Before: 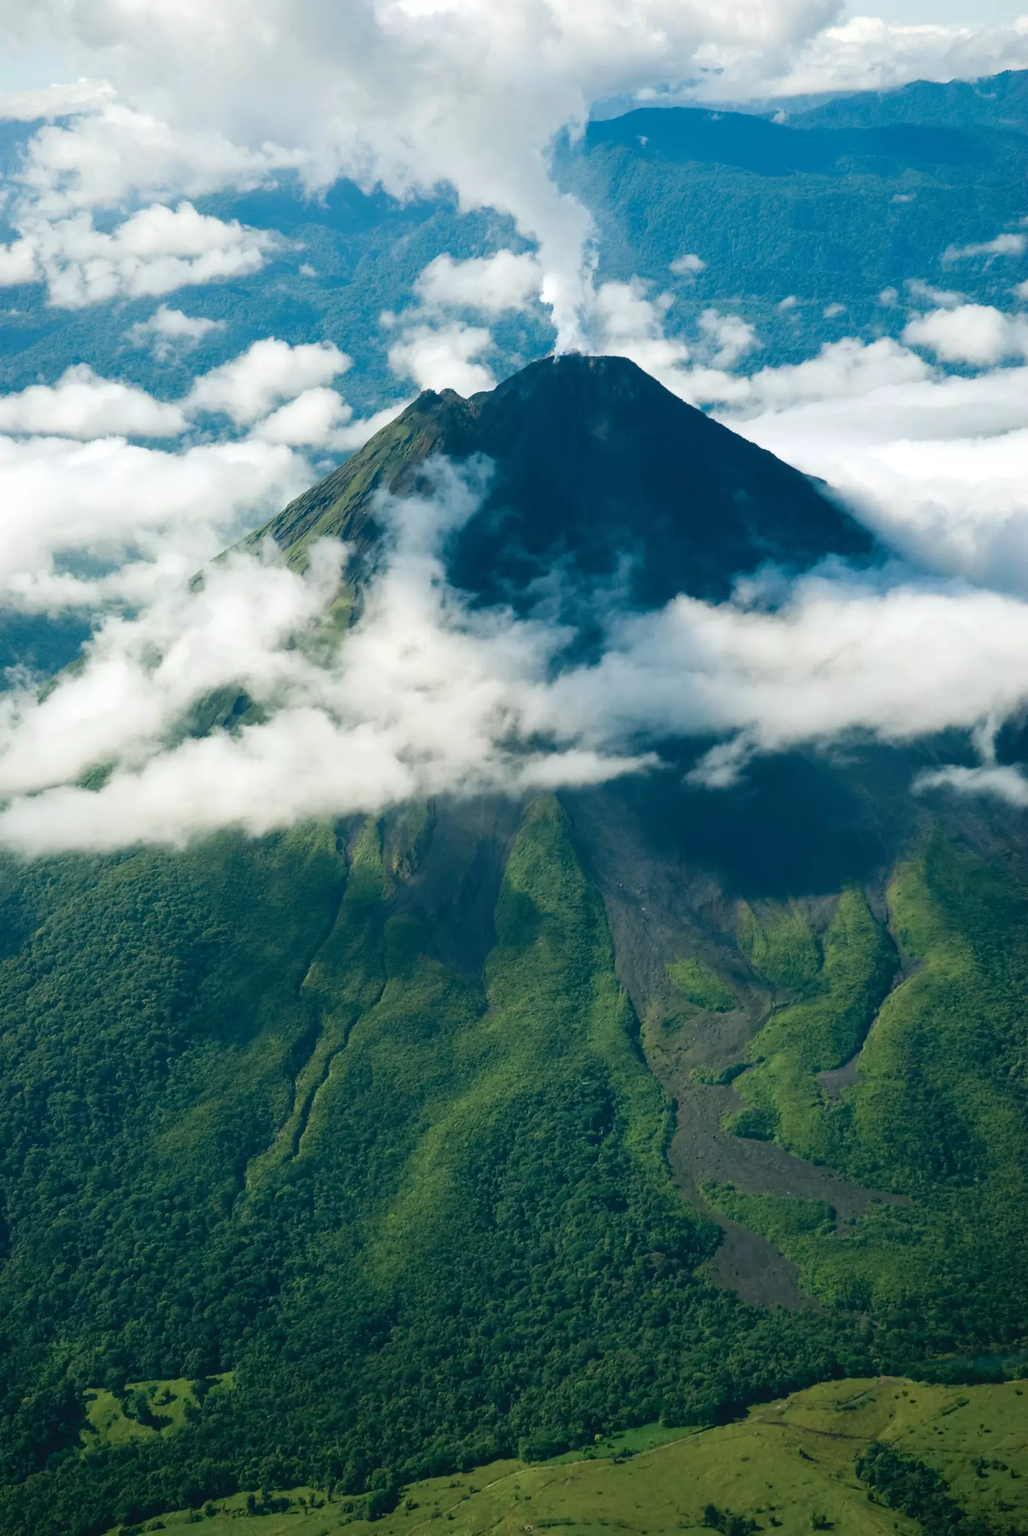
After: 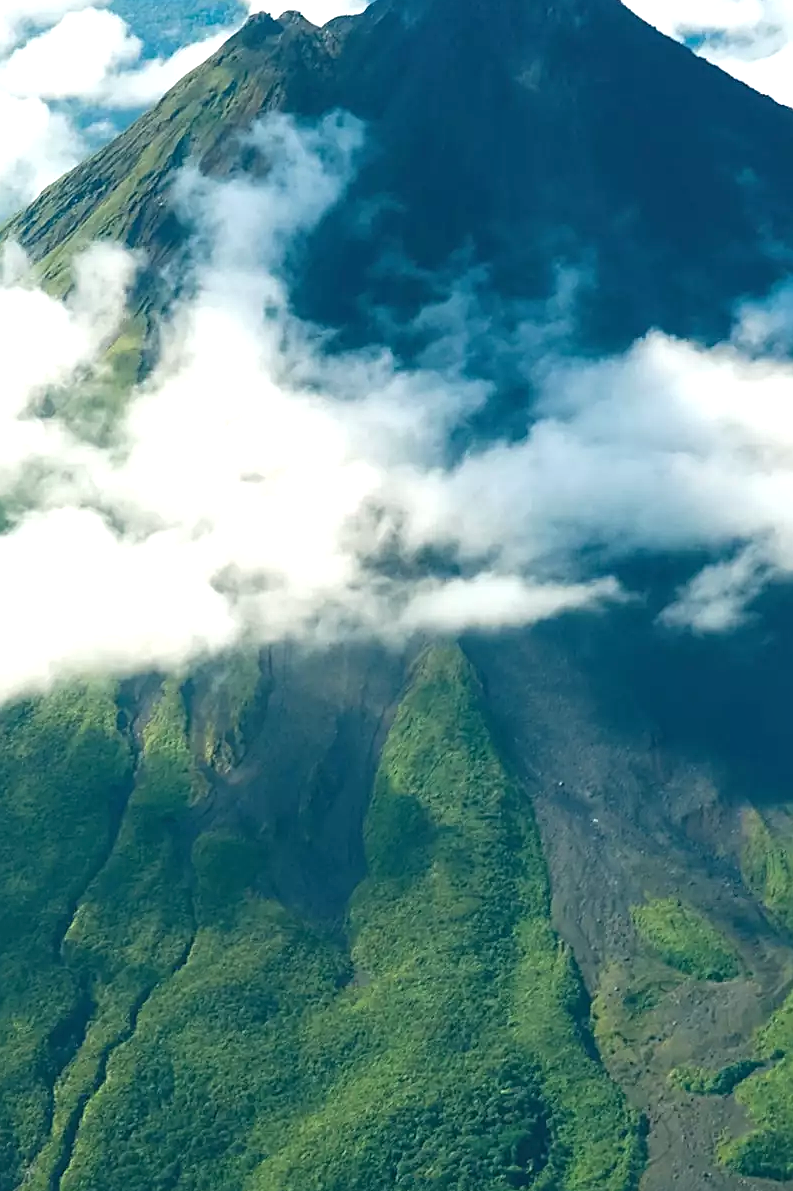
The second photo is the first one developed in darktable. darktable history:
exposure: exposure 0.664 EV, compensate highlight preservation false
crop: left 25.379%, top 24.877%, right 25.016%, bottom 25.284%
shadows and highlights: shadows 25.26, highlights -24.72, highlights color adjustment 40.18%
sharpen: on, module defaults
color balance rgb: perceptual saturation grading › global saturation 0.589%
